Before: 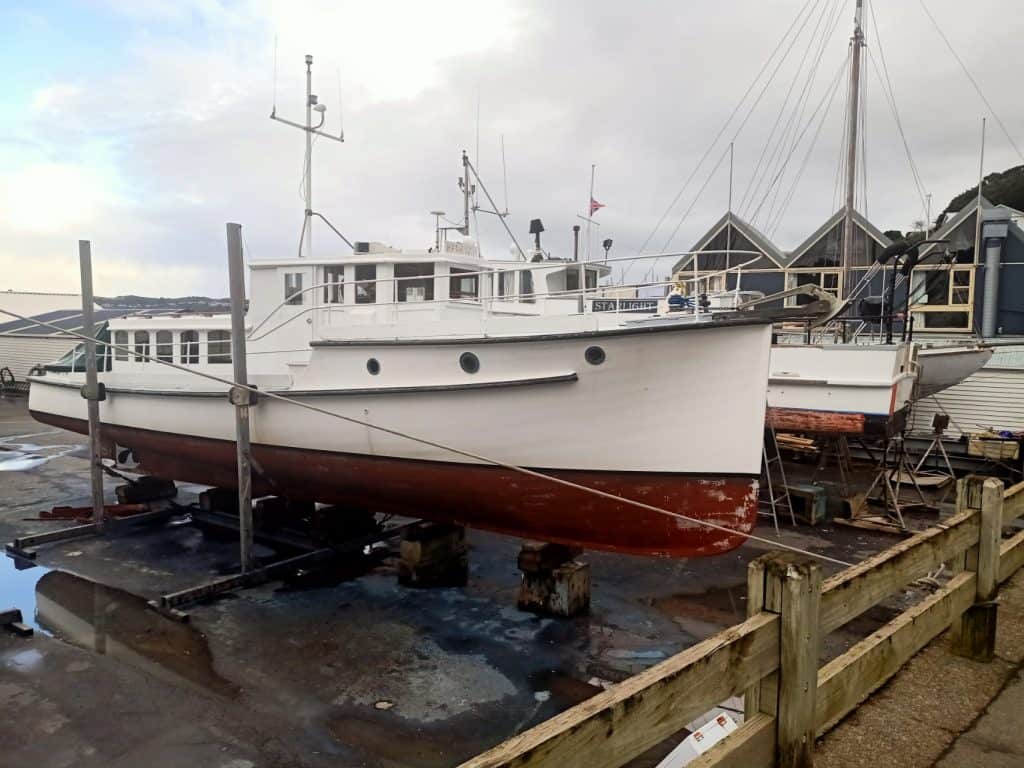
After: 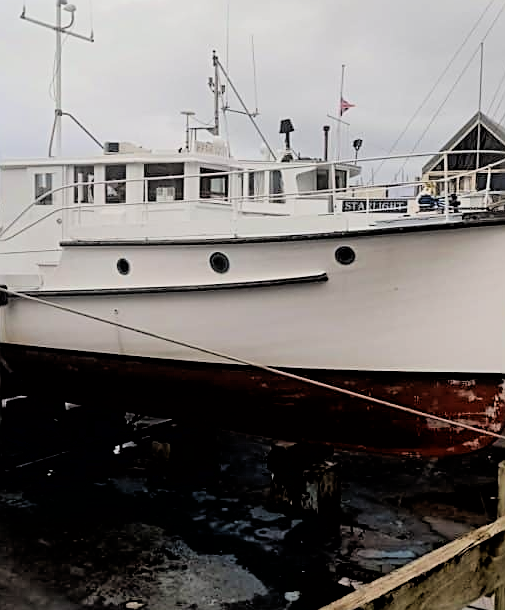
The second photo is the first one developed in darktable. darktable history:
crop and rotate: angle 0.018°, left 24.464%, top 13.036%, right 26.174%, bottom 7.442%
filmic rgb: black relative exposure -3.29 EV, white relative exposure 3.46 EV, hardness 2.36, contrast 1.104, color science v6 (2022), iterations of high-quality reconstruction 0
sharpen: on, module defaults
